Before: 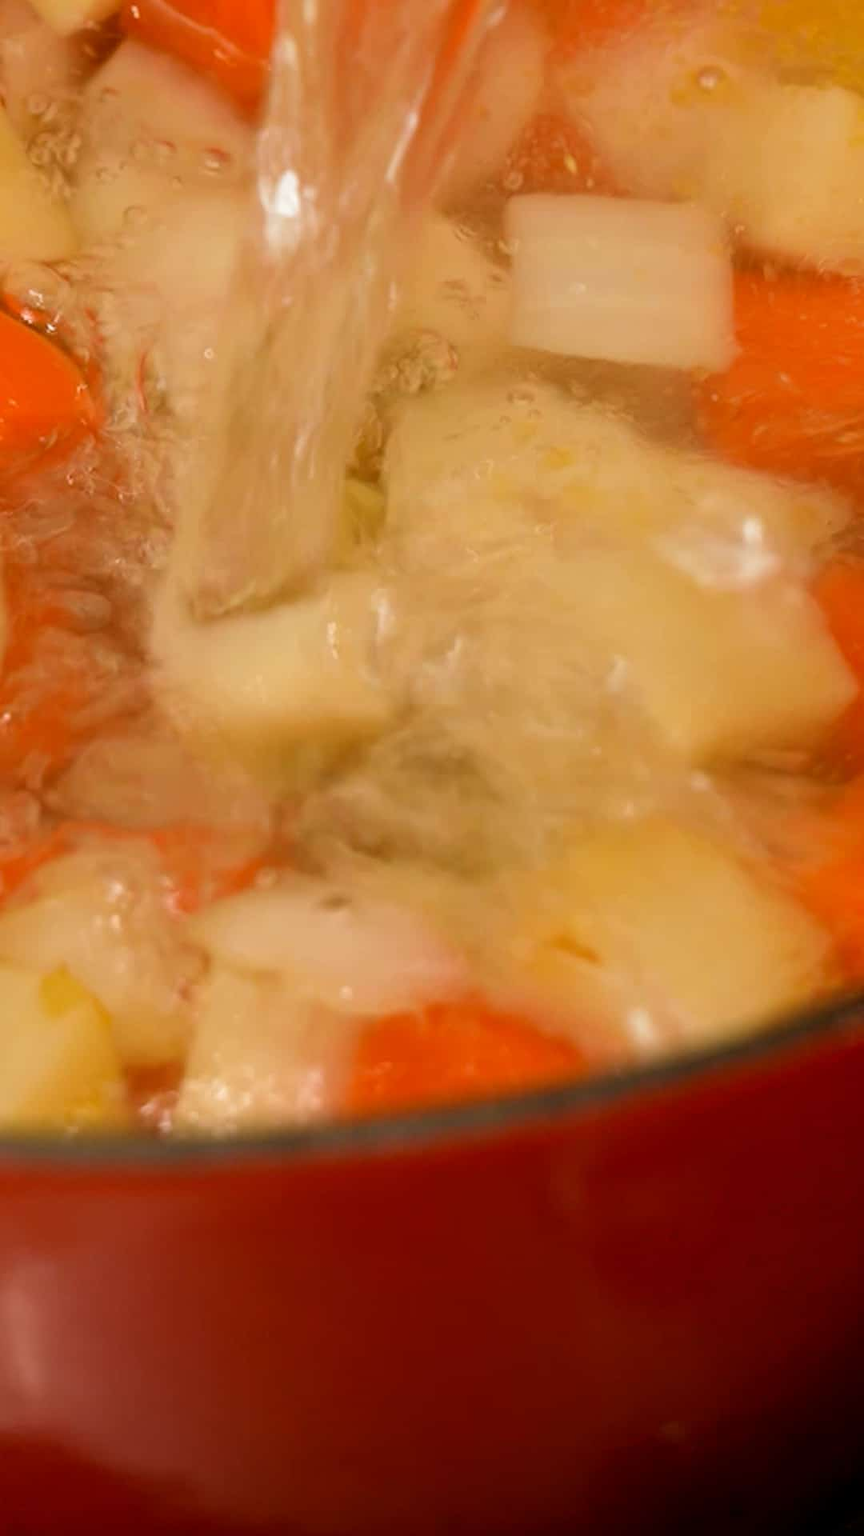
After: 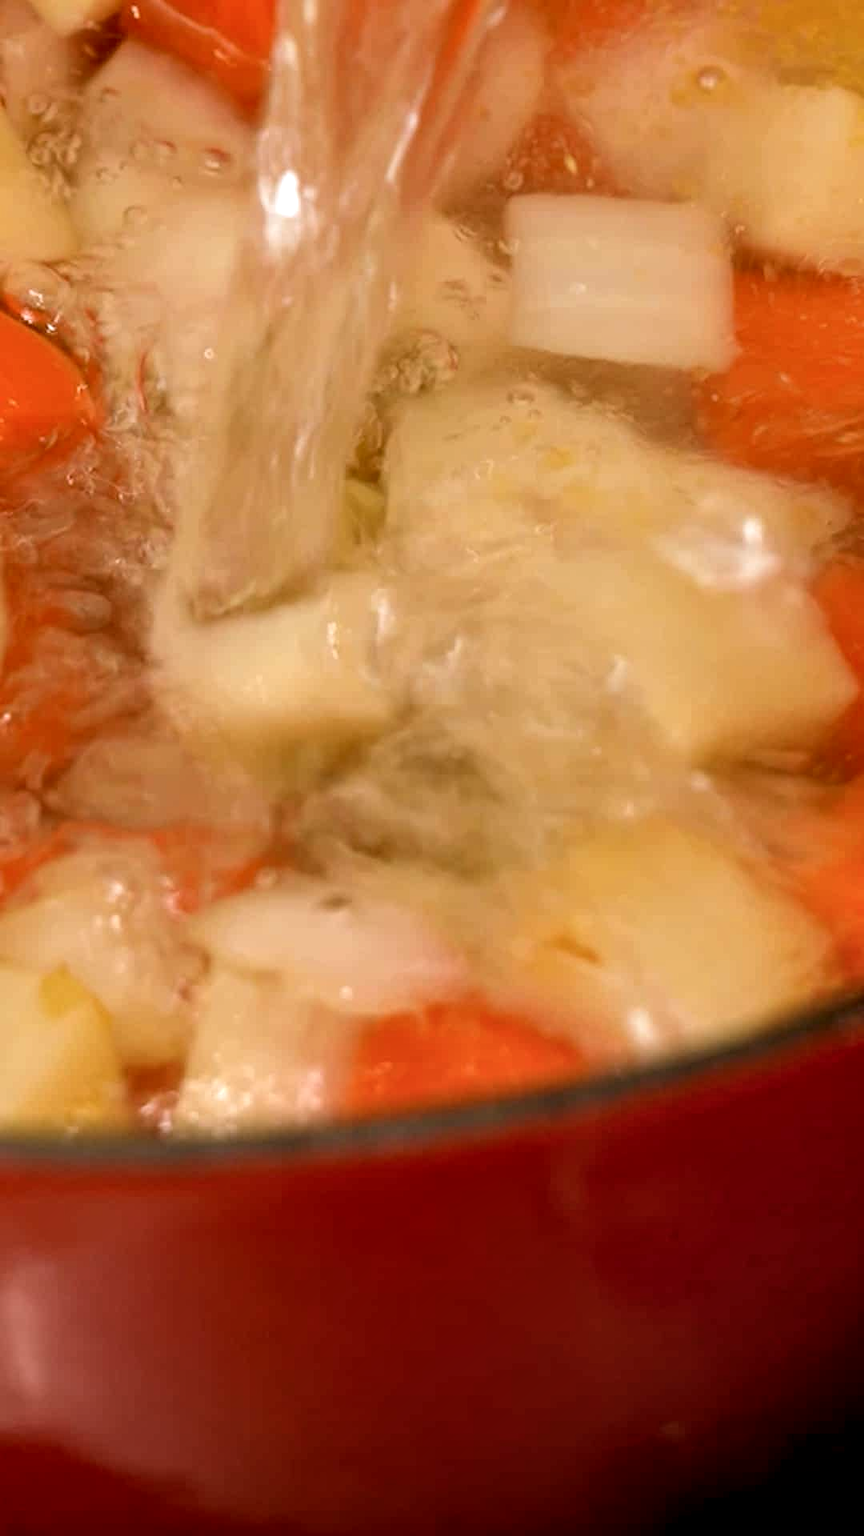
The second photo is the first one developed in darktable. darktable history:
color correction: highlights a* -0.137, highlights b* -5.91, shadows a* -0.137, shadows b* -0.137
local contrast: highlights 59%, detail 145%
